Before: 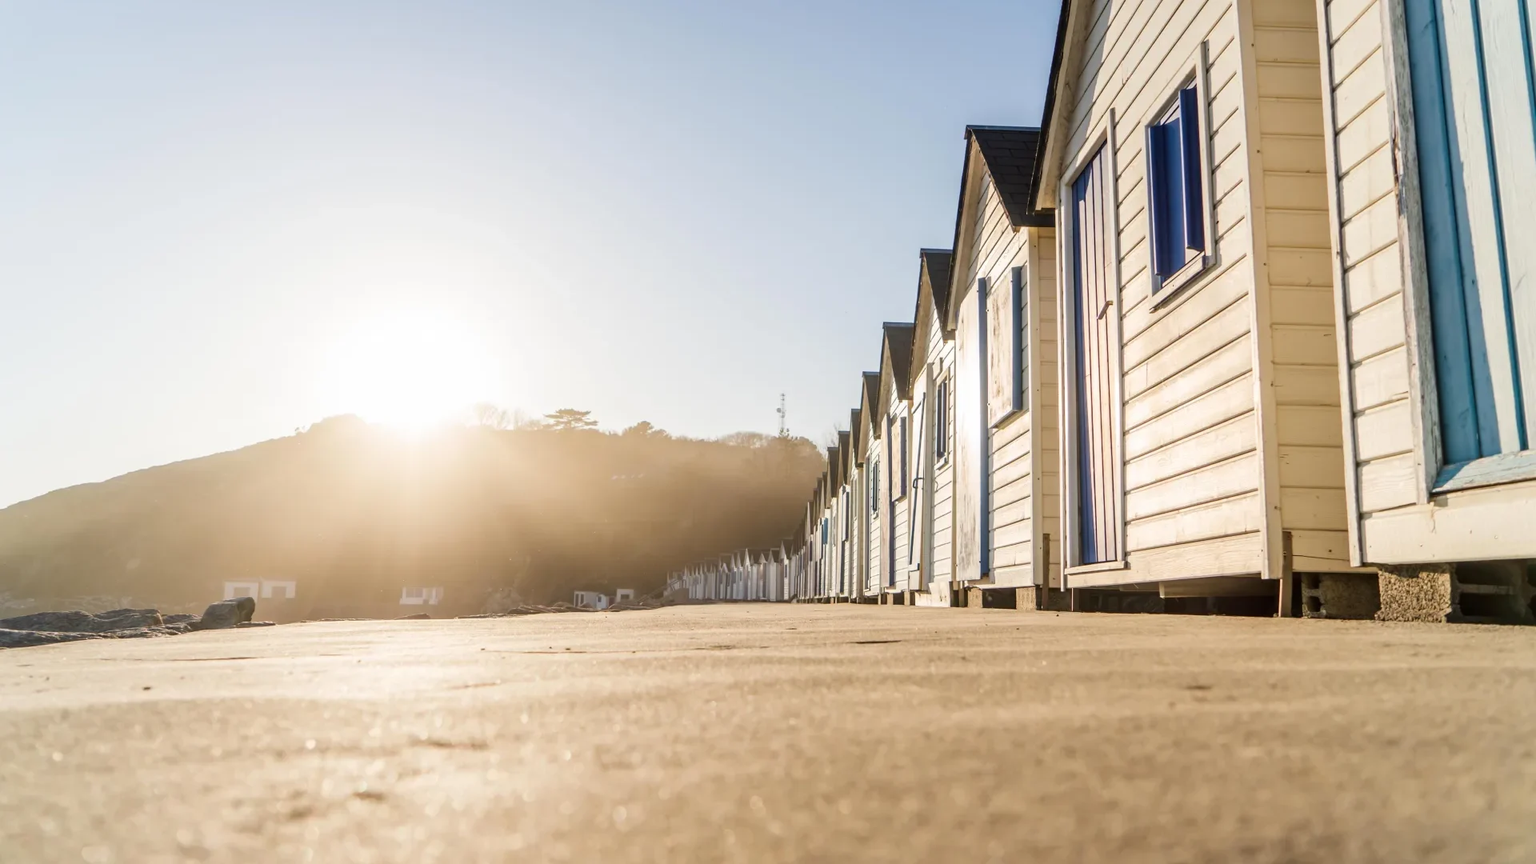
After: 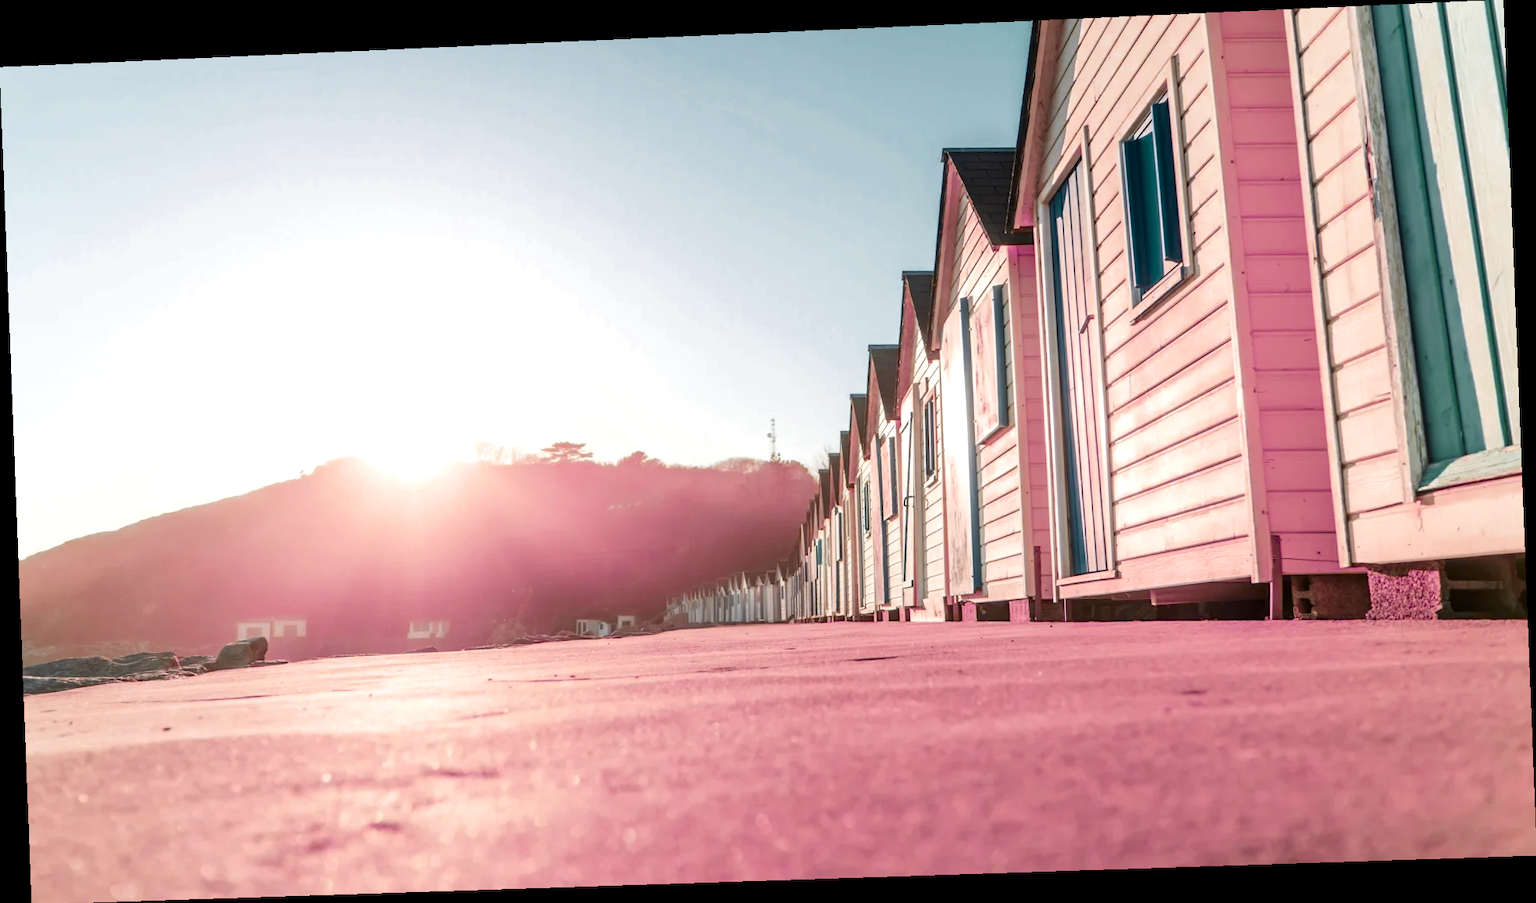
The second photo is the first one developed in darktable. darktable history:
color zones: curves: ch0 [(0.826, 0.353)]; ch1 [(0.242, 0.647) (0.889, 0.342)]; ch2 [(0.246, 0.089) (0.969, 0.068)]
exposure: exposure 0.3 EV, compensate highlight preservation false
rotate and perspective: rotation -2.22°, lens shift (horizontal) -0.022, automatic cropping off
